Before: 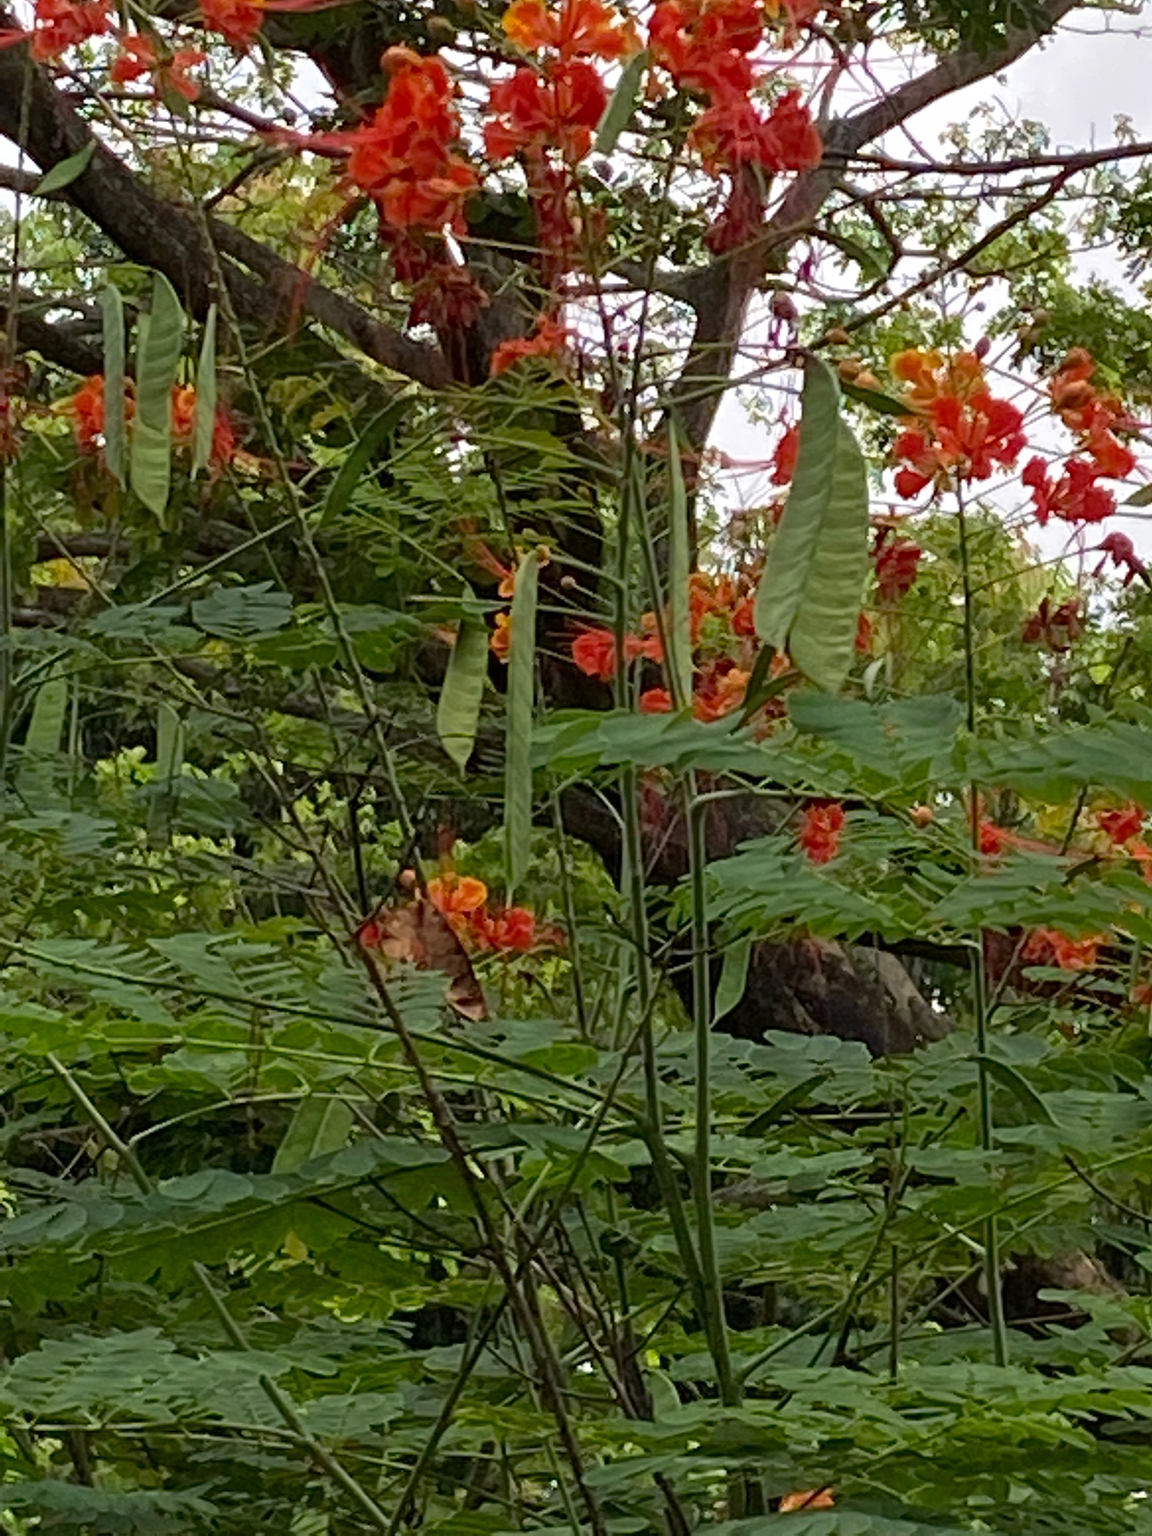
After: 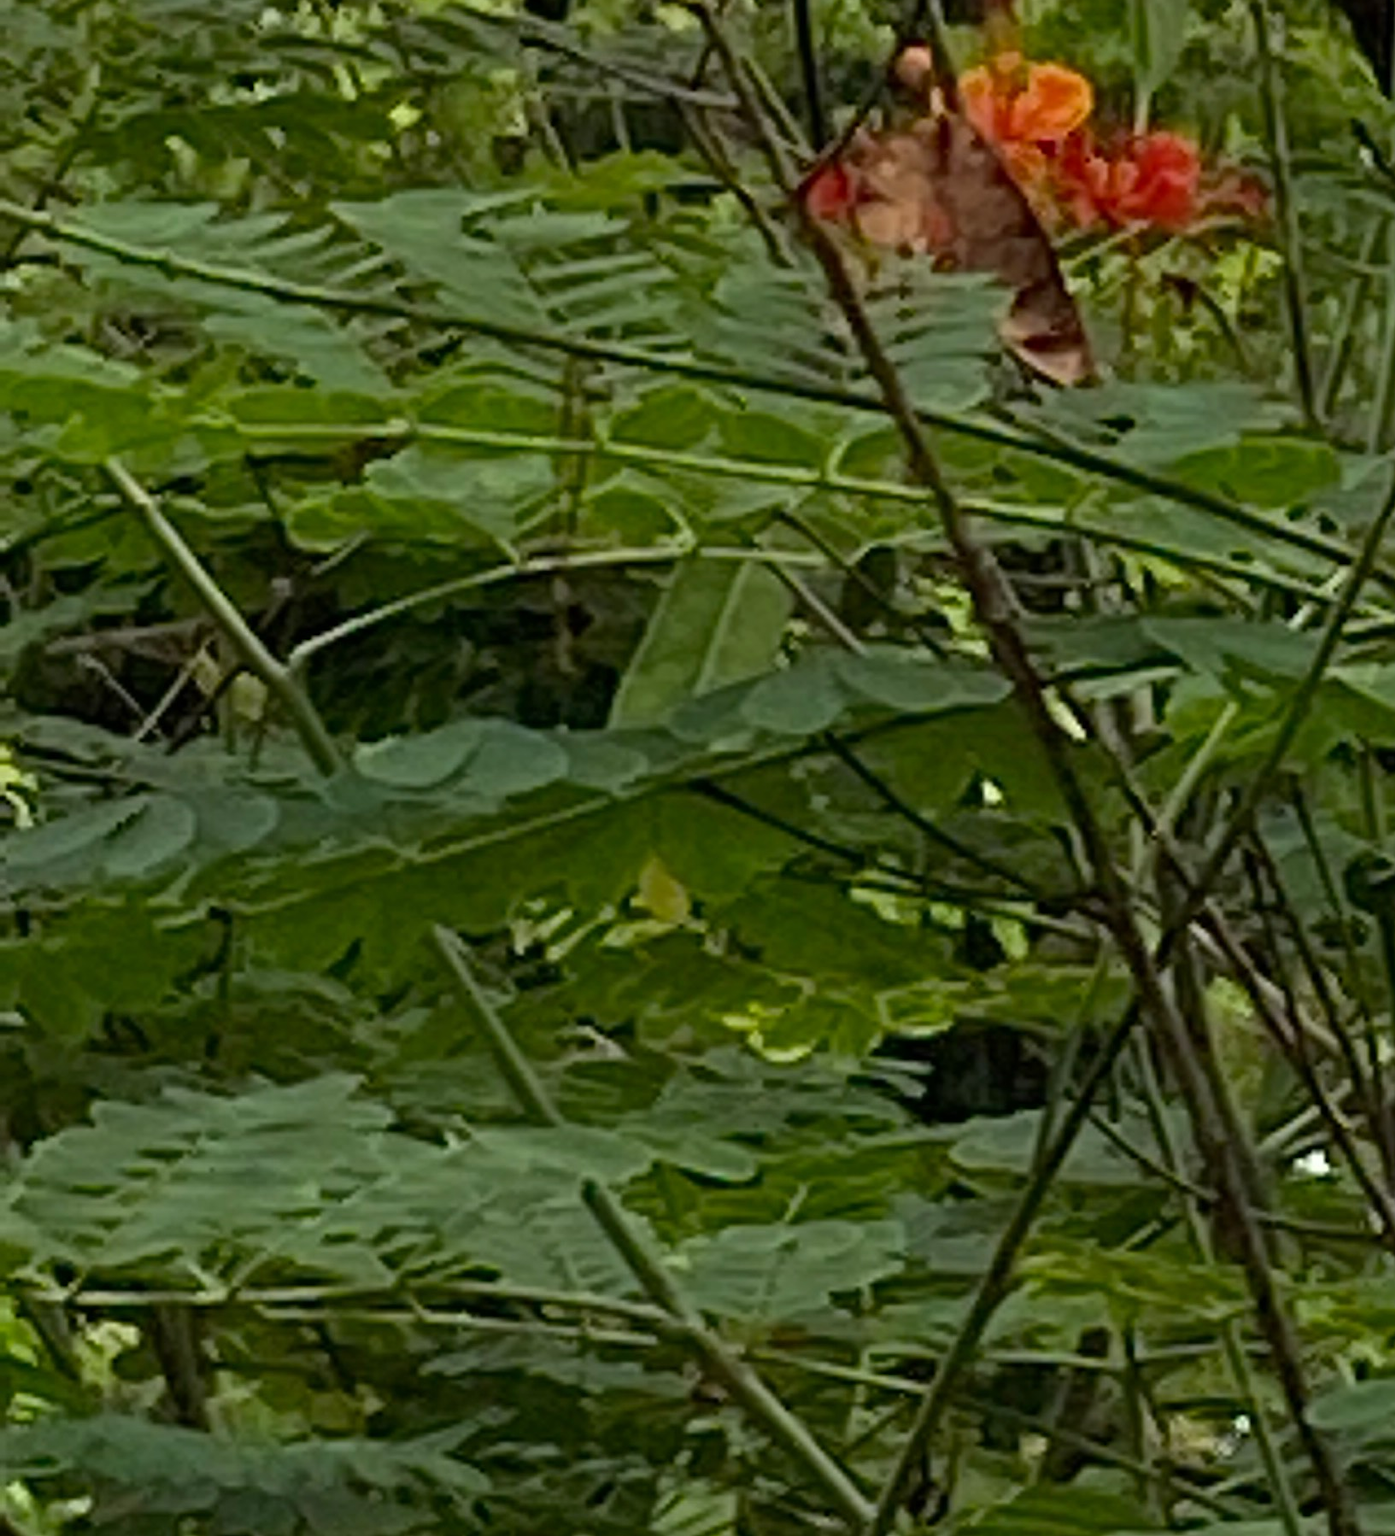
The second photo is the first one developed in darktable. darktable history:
crop and rotate: top 55.262%, right 45.953%, bottom 0.121%
